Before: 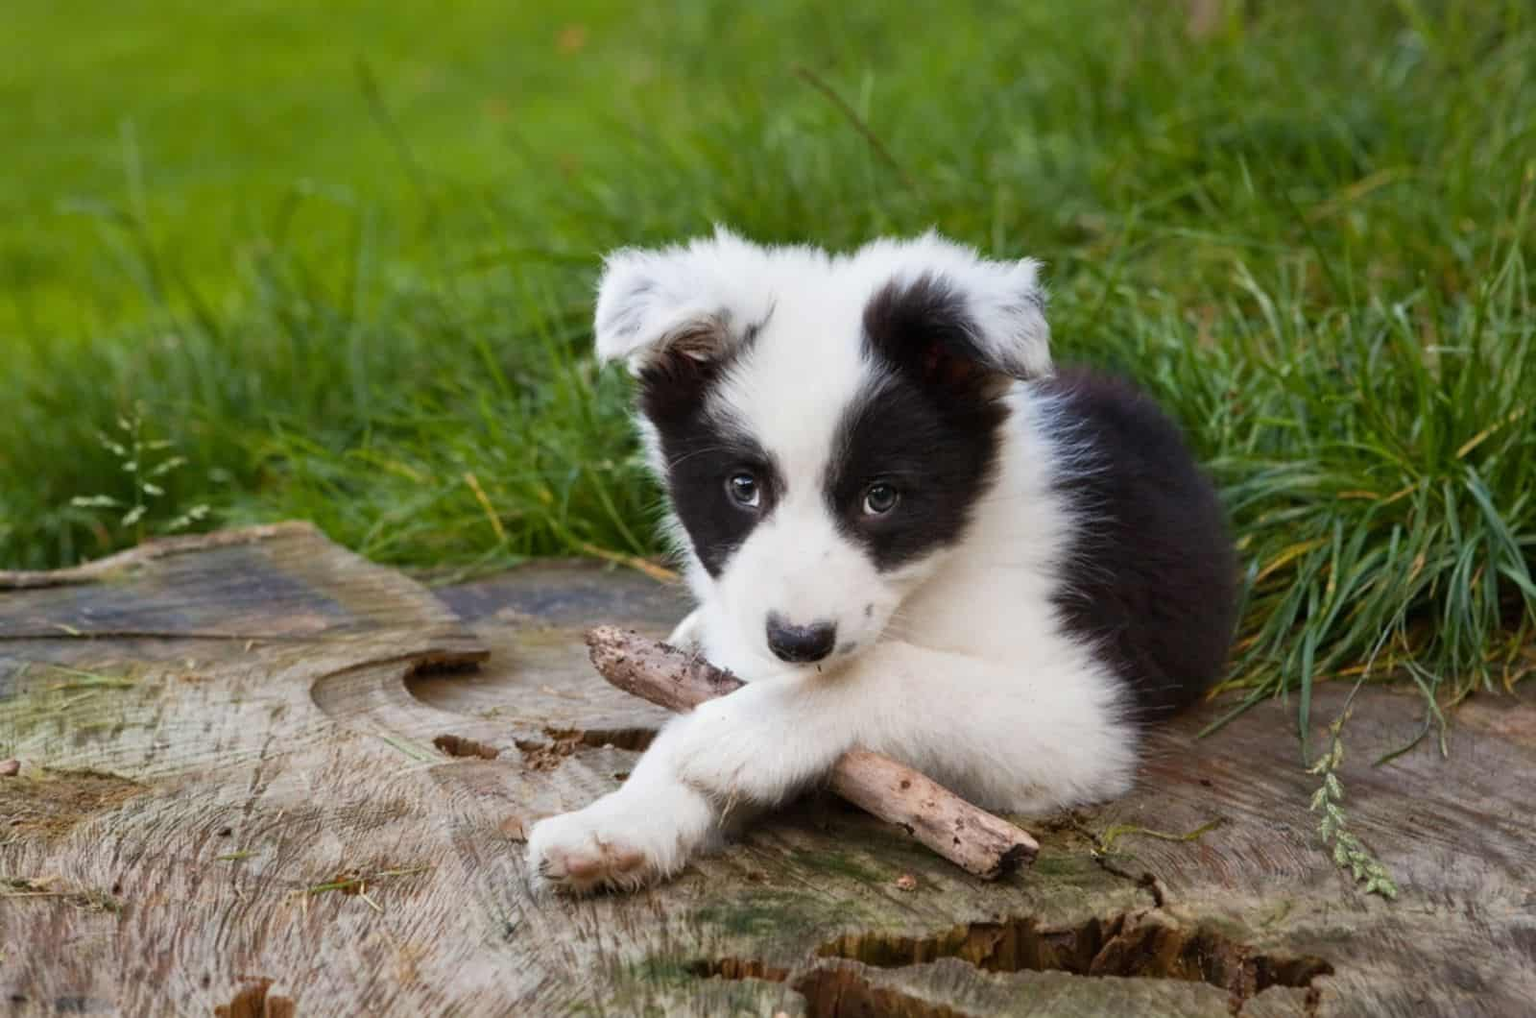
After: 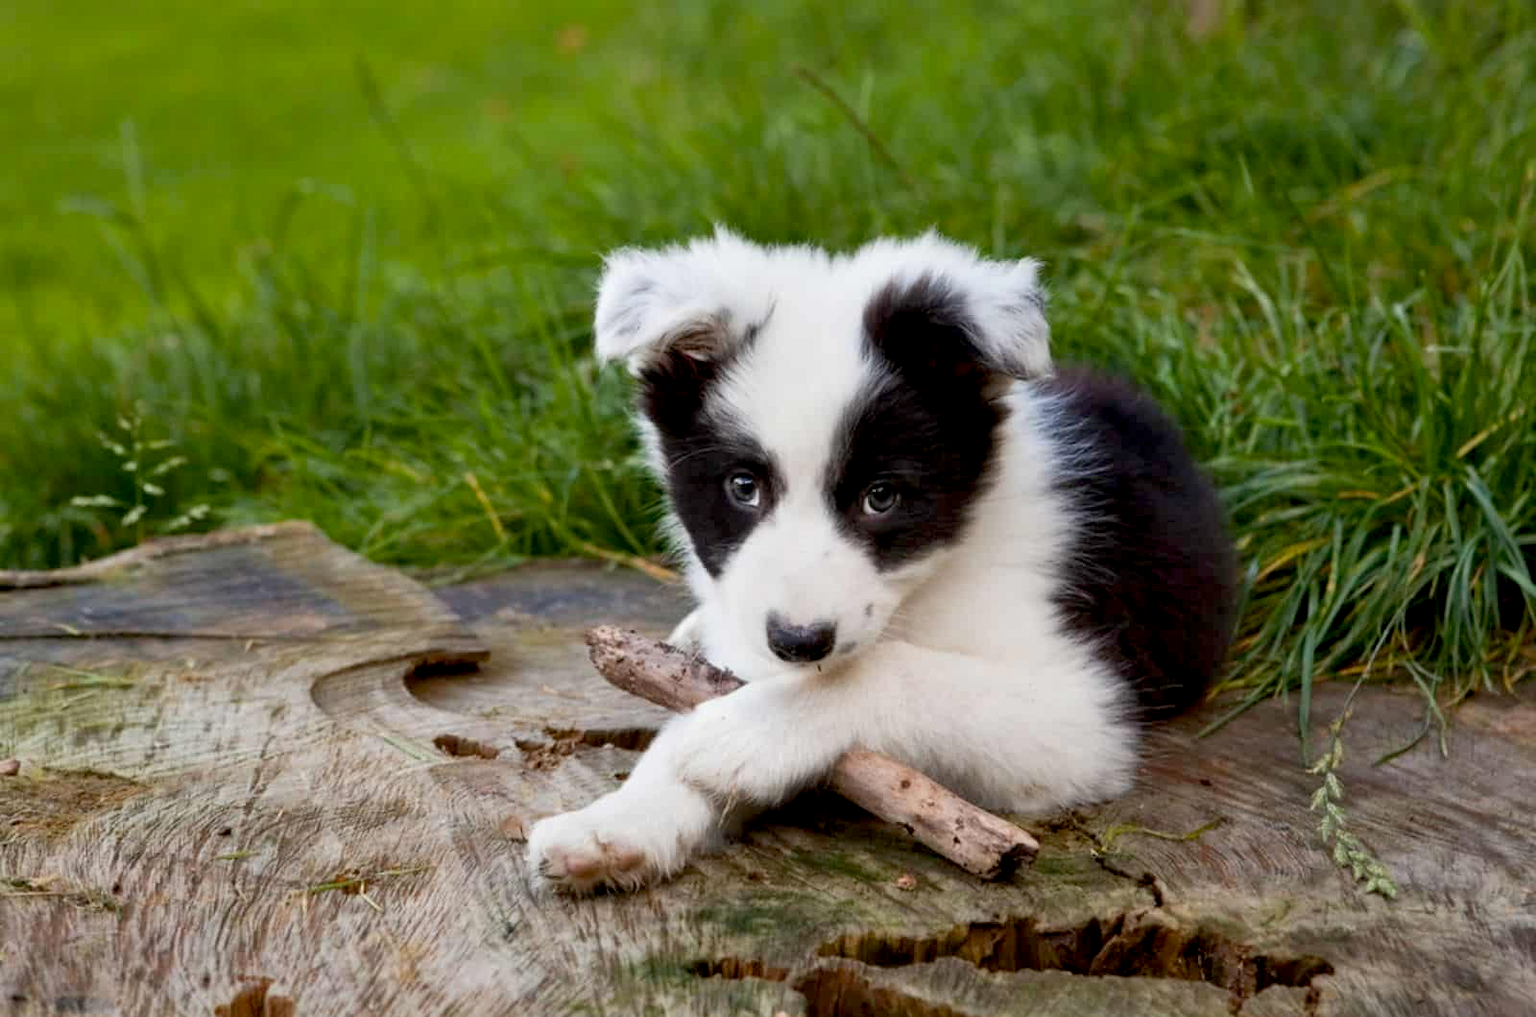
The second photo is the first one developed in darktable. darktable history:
exposure: black level correction 0.01, exposure 0.017 EV, compensate highlight preservation false
tone equalizer: on, module defaults
